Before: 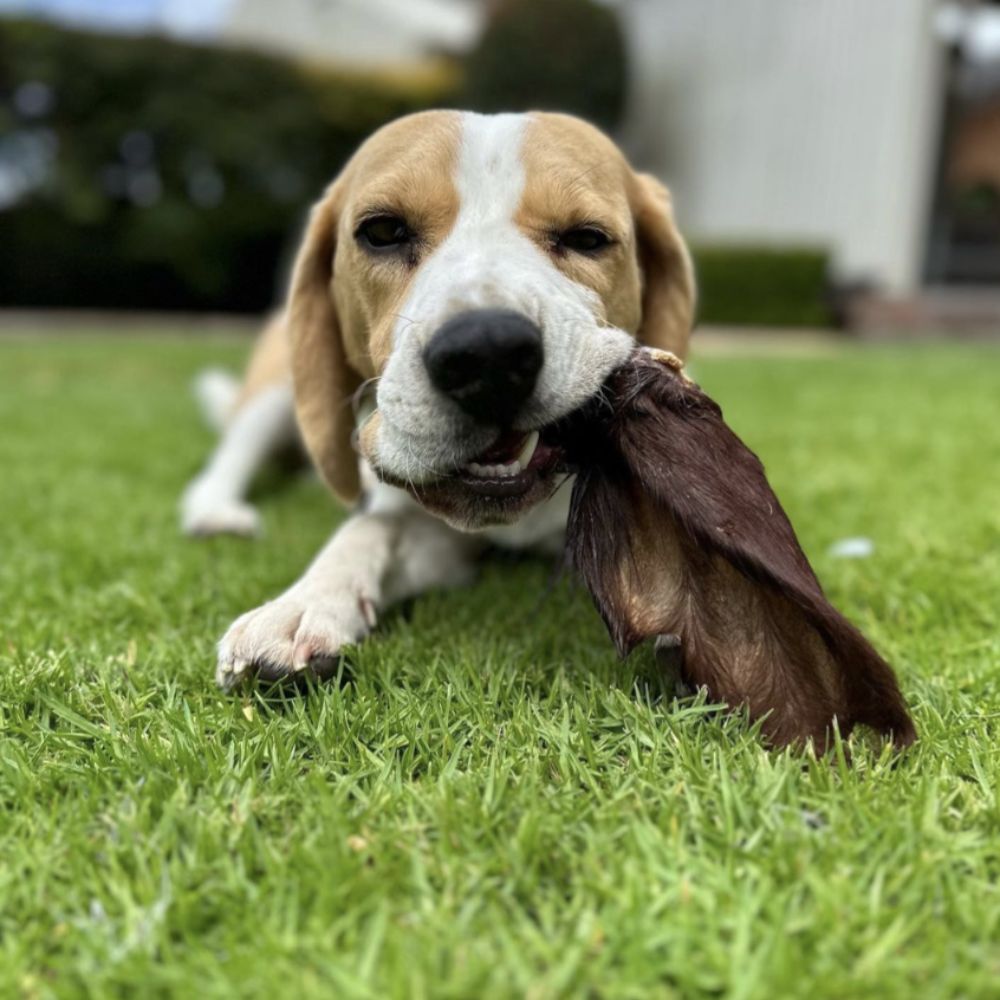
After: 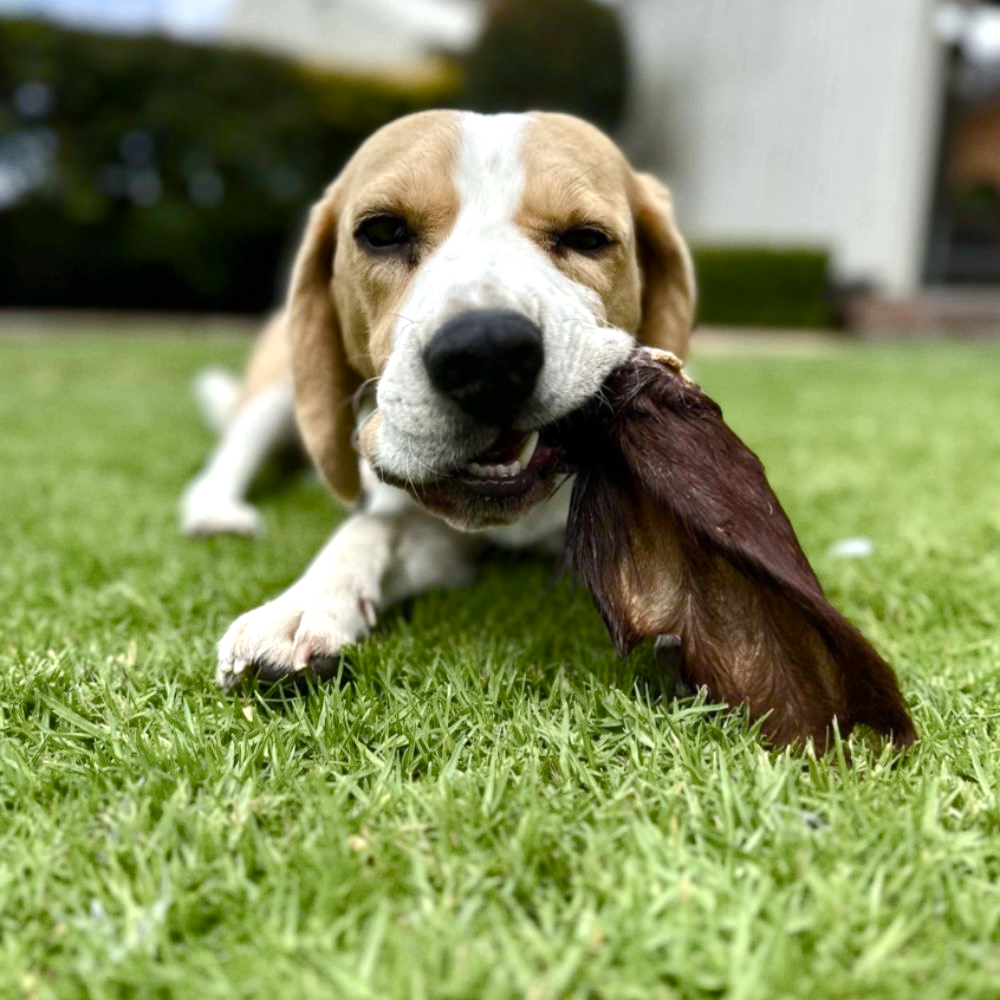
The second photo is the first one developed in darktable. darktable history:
color balance rgb: perceptual saturation grading › global saturation 20%, perceptual saturation grading › highlights -49.68%, perceptual saturation grading › shadows 24.989%, global vibrance 20%
tone equalizer: -8 EV -0.45 EV, -7 EV -0.399 EV, -6 EV -0.327 EV, -5 EV -0.246 EV, -3 EV 0.229 EV, -2 EV 0.345 EV, -1 EV 0.383 EV, +0 EV 0.435 EV, edges refinement/feathering 500, mask exposure compensation -1.57 EV, preserve details no
